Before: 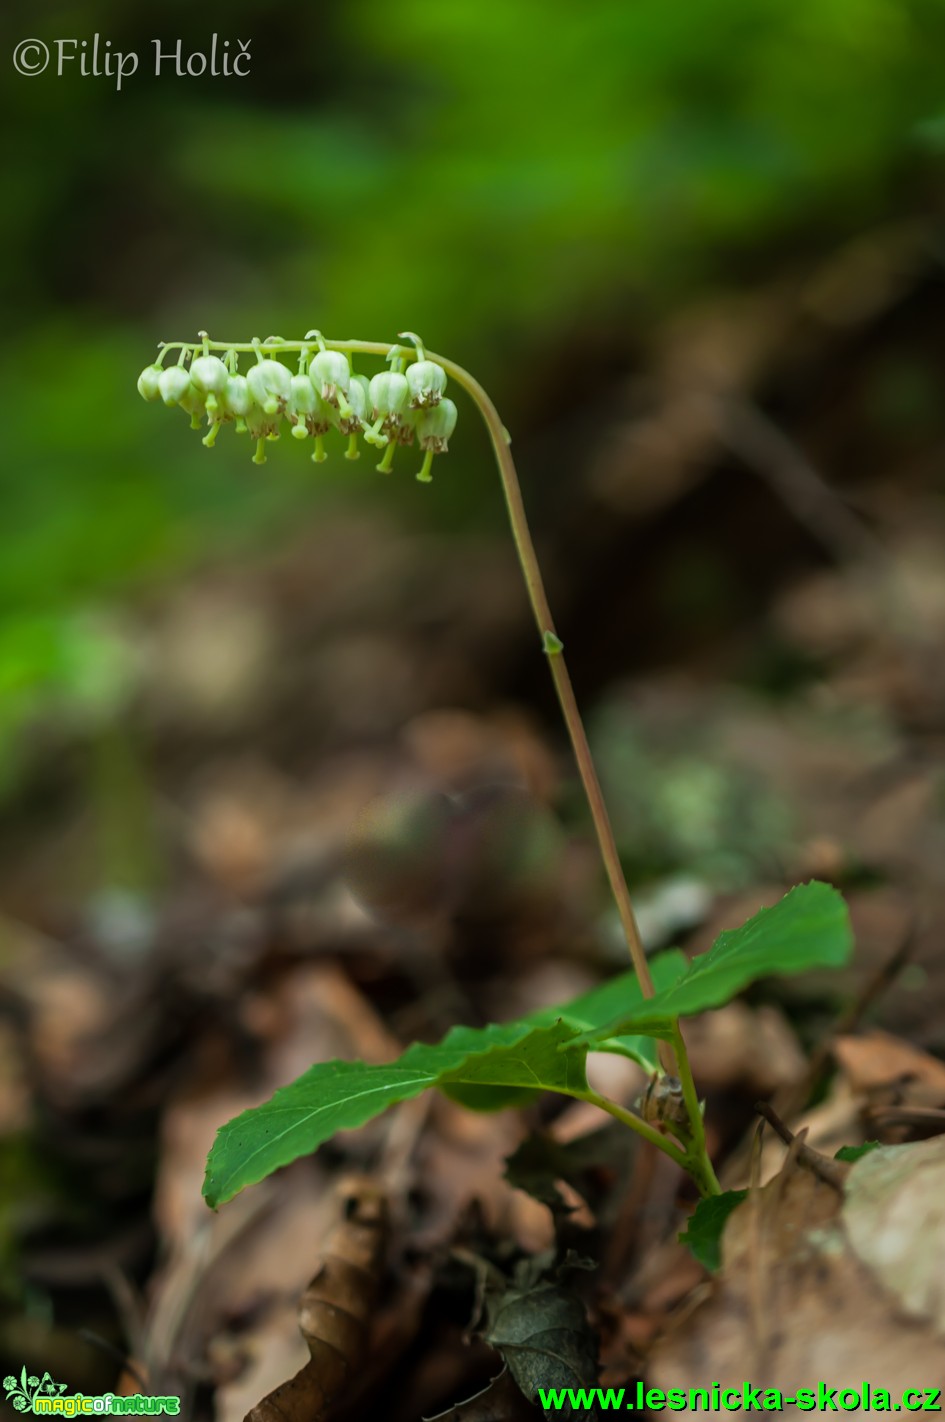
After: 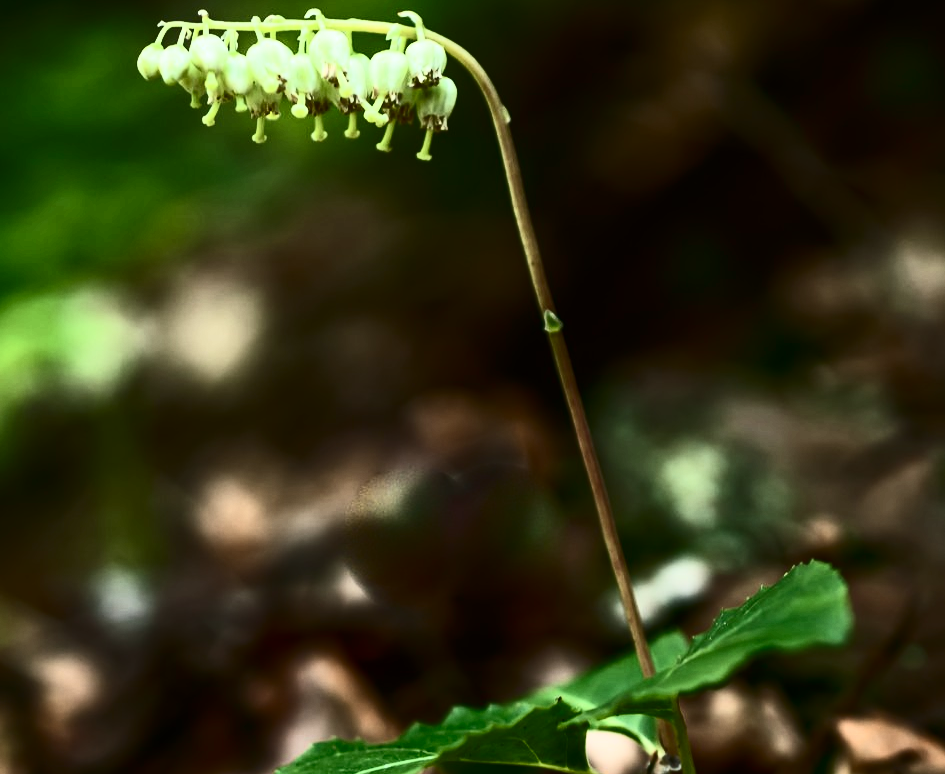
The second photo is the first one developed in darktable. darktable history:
contrast brightness saturation: contrast 0.912, brightness 0.2
crop and rotate: top 22.615%, bottom 22.887%
